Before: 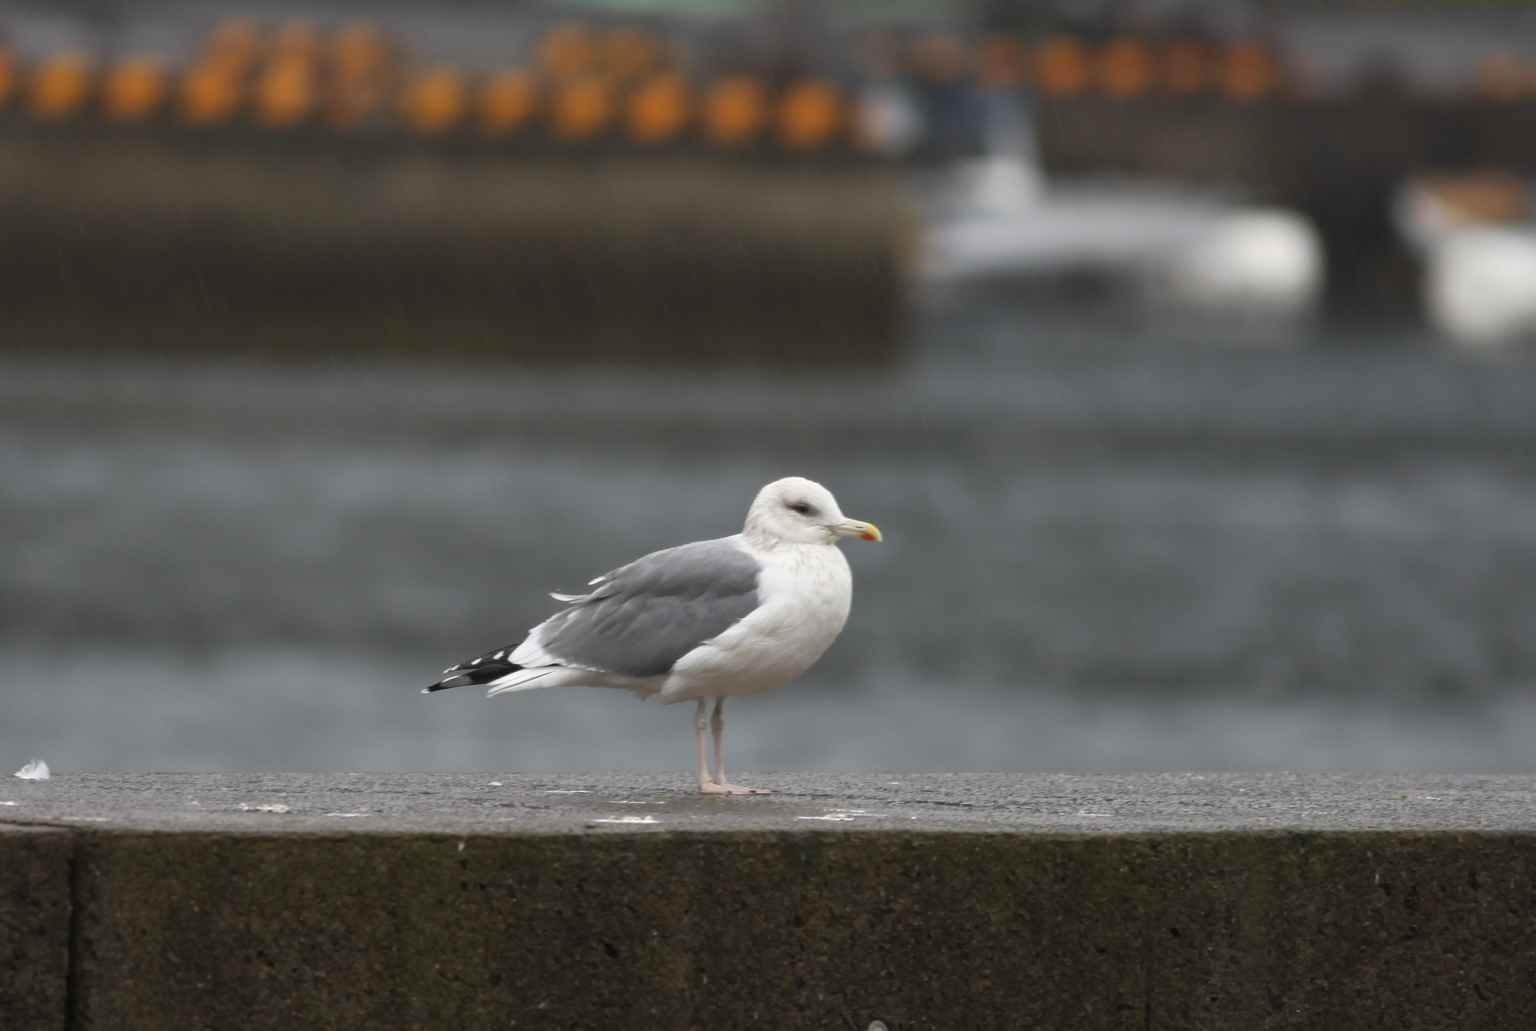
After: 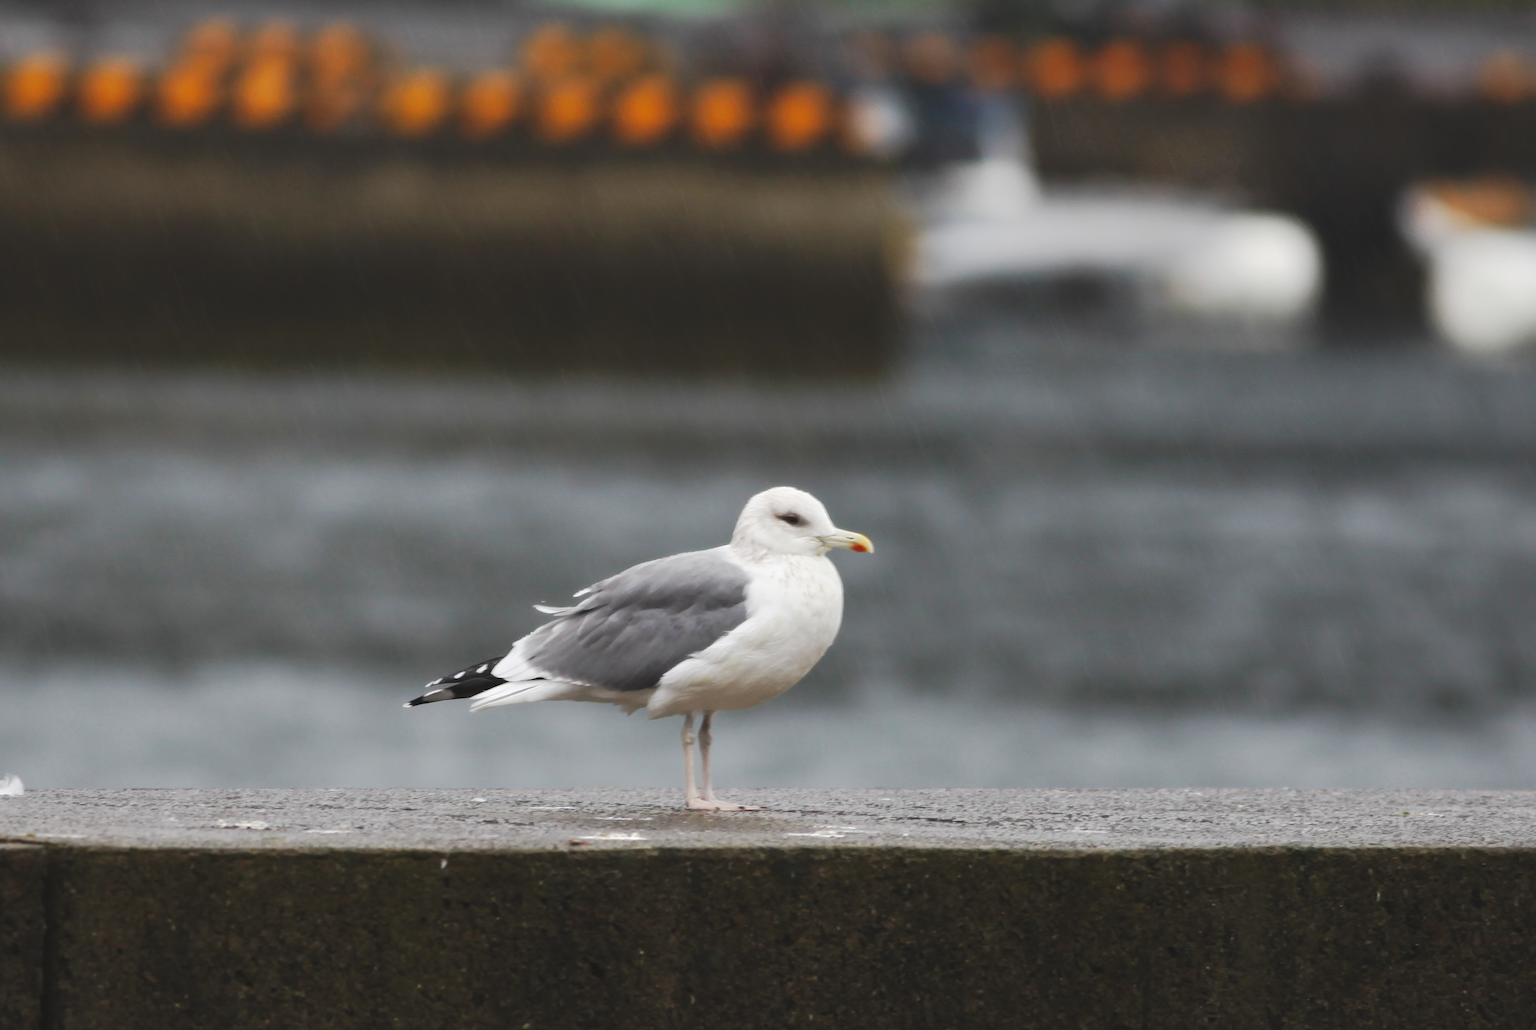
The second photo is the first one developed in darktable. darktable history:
crop: left 1.743%, right 0.268%, bottom 2.011%
tone curve: curves: ch0 [(0, 0) (0.003, 0.062) (0.011, 0.07) (0.025, 0.083) (0.044, 0.094) (0.069, 0.105) (0.1, 0.117) (0.136, 0.136) (0.177, 0.164) (0.224, 0.201) (0.277, 0.256) (0.335, 0.335) (0.399, 0.424) (0.468, 0.529) (0.543, 0.641) (0.623, 0.725) (0.709, 0.787) (0.801, 0.849) (0.898, 0.917) (1, 1)], preserve colors none
